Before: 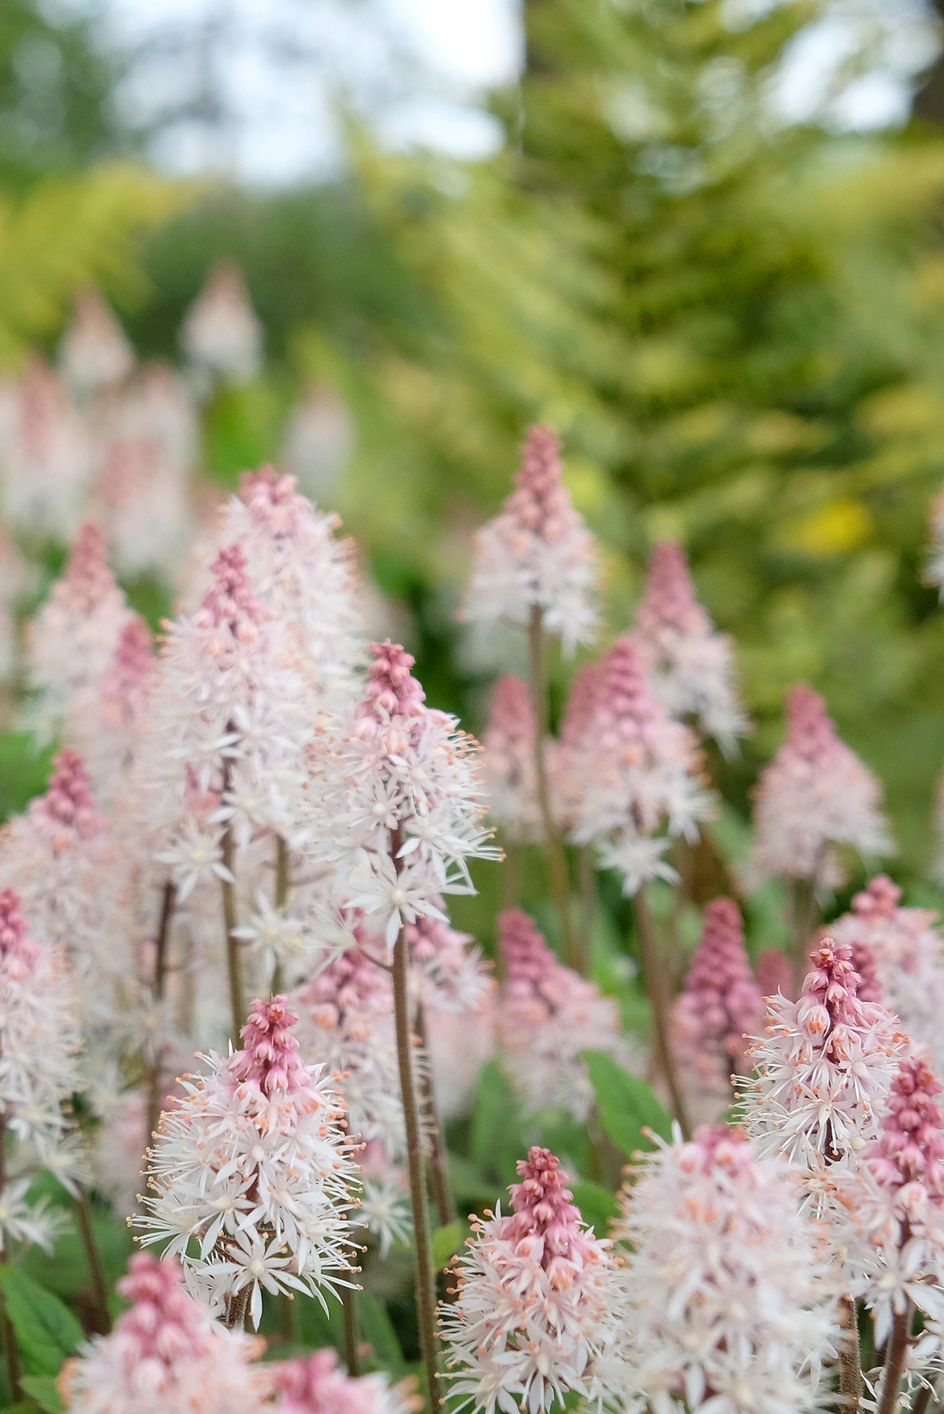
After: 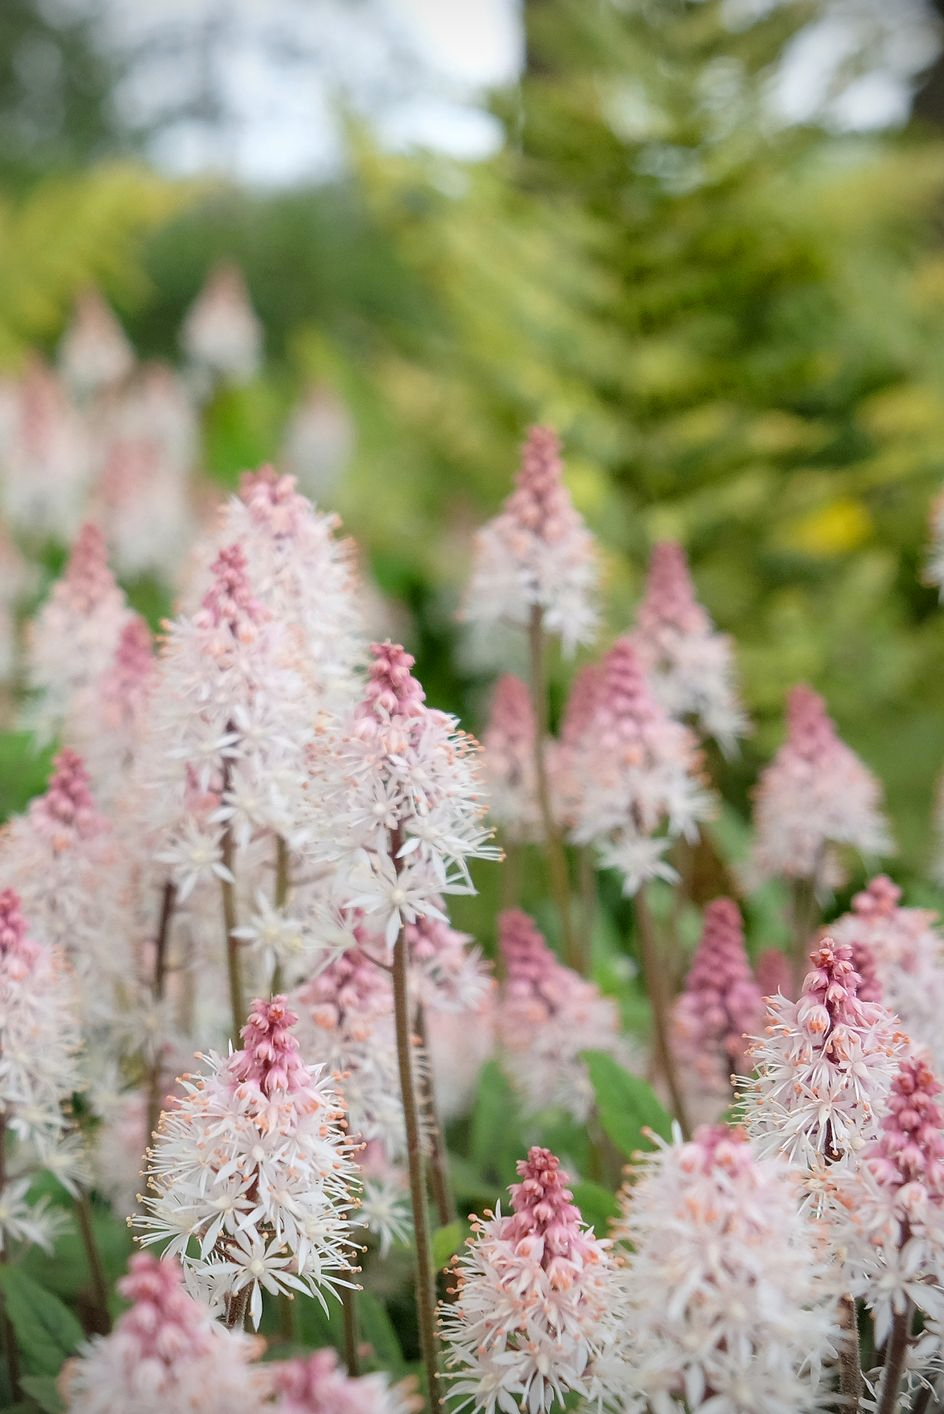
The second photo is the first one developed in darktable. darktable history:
exposure: black level correction 0.001, compensate highlight preservation false
vignetting: dithering 8-bit output, unbound false
